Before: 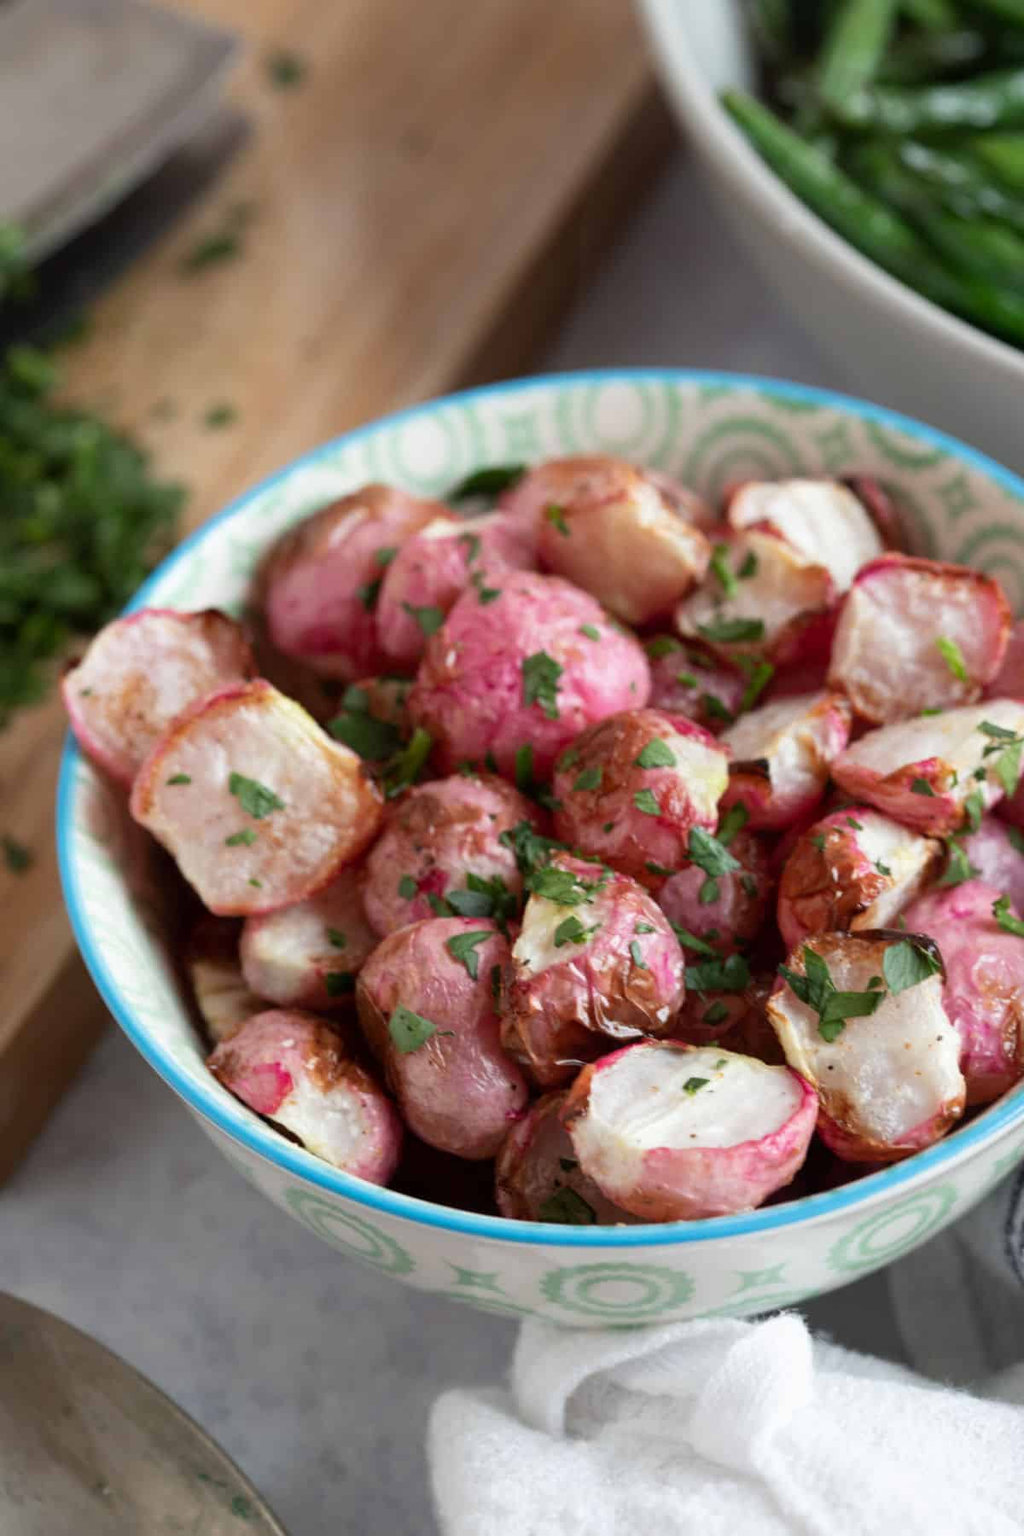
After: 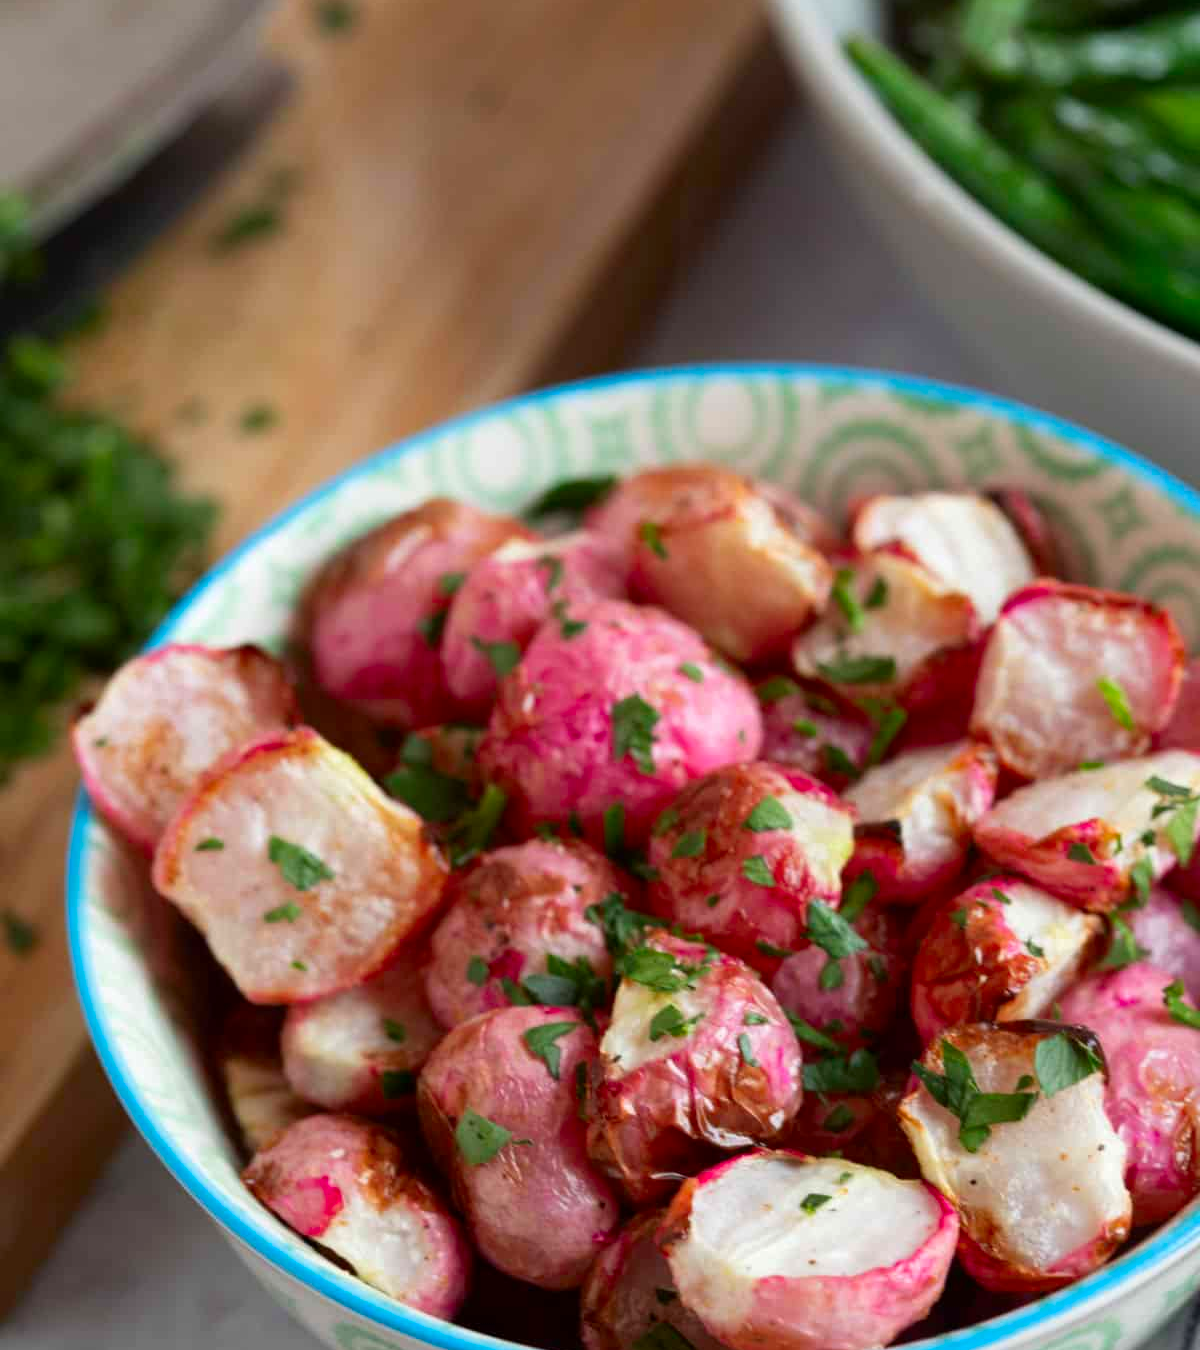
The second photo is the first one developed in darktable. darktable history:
contrast brightness saturation: brightness -0.02, saturation 0.35
crop: top 3.857%, bottom 21.132%
